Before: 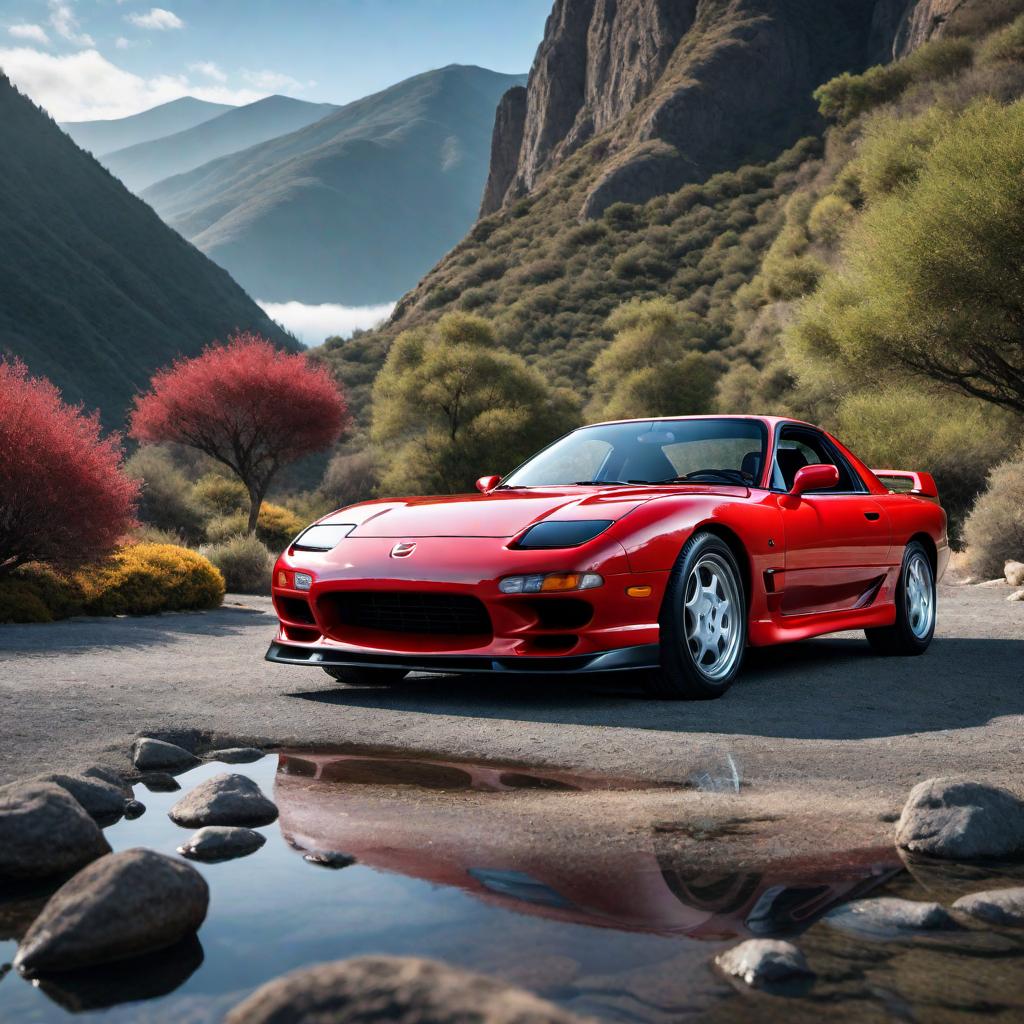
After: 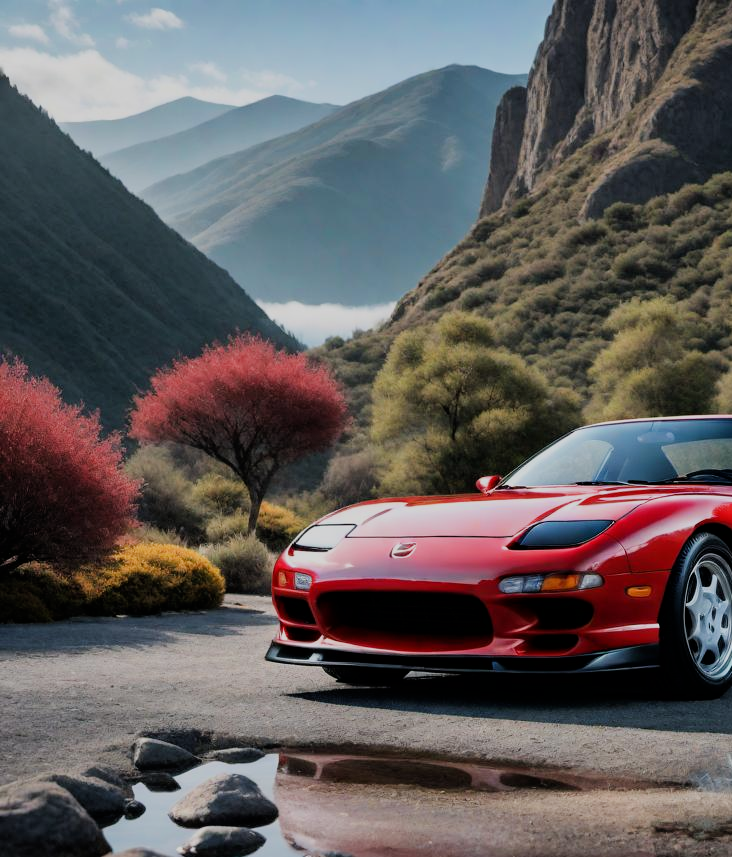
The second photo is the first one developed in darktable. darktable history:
filmic rgb: black relative exposure -7.65 EV, white relative exposure 4.56 EV, hardness 3.61
crop: right 28.436%, bottom 16.241%
